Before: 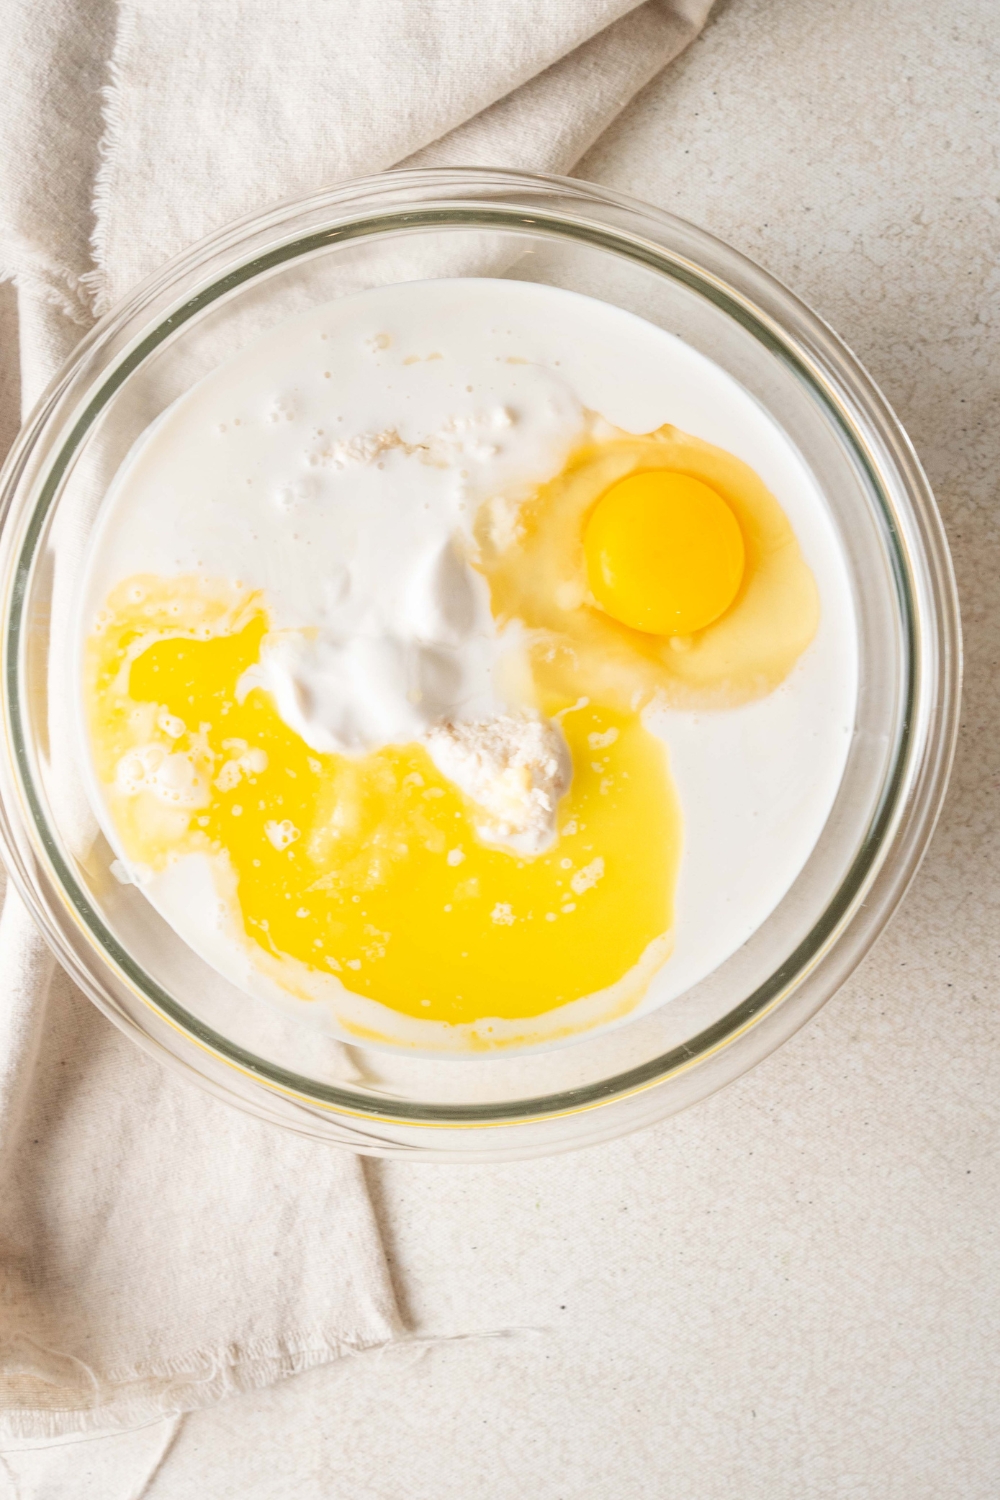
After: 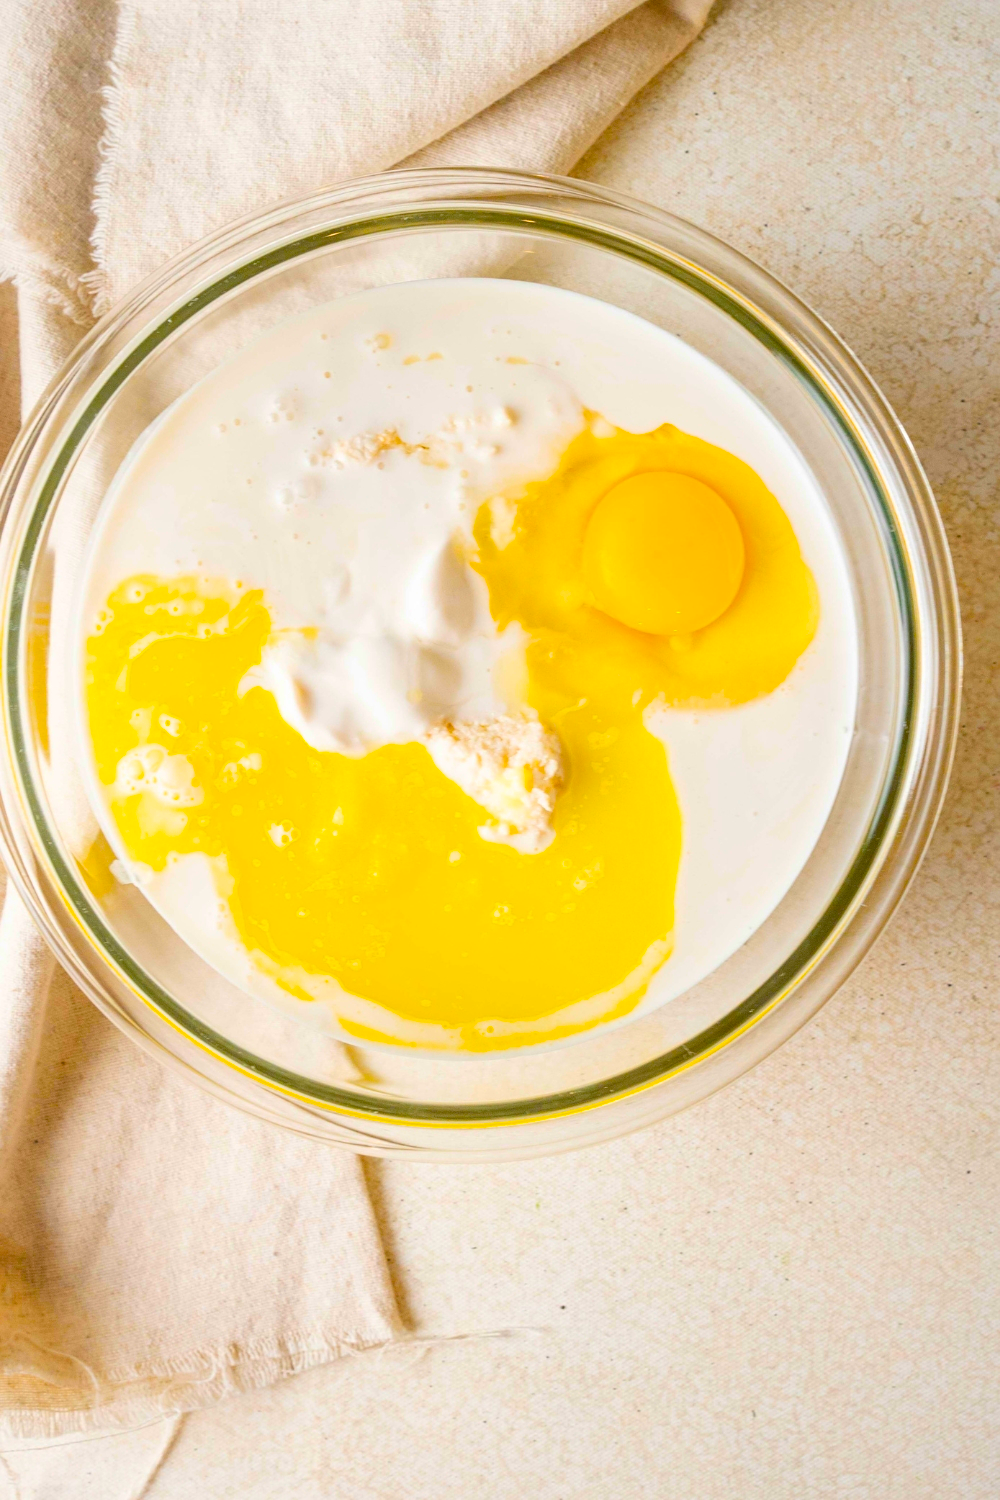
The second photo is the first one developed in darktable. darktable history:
sharpen: amount 0.2
color balance rgb: linear chroma grading › global chroma 42%, perceptual saturation grading › global saturation 42%, global vibrance 33%
